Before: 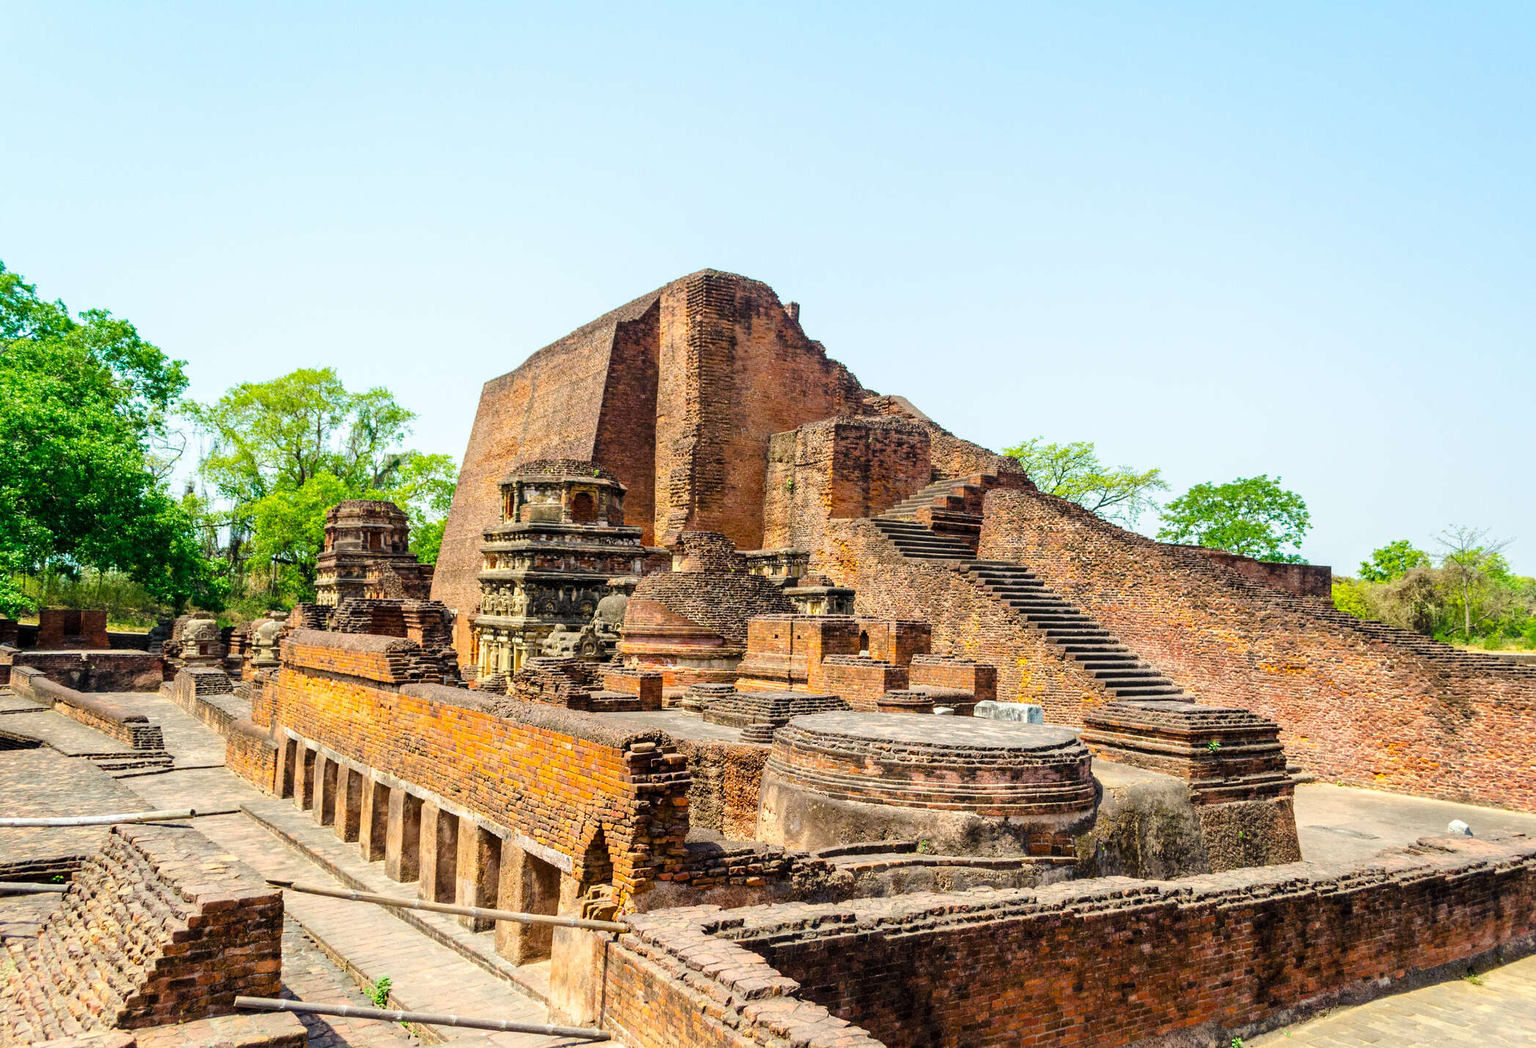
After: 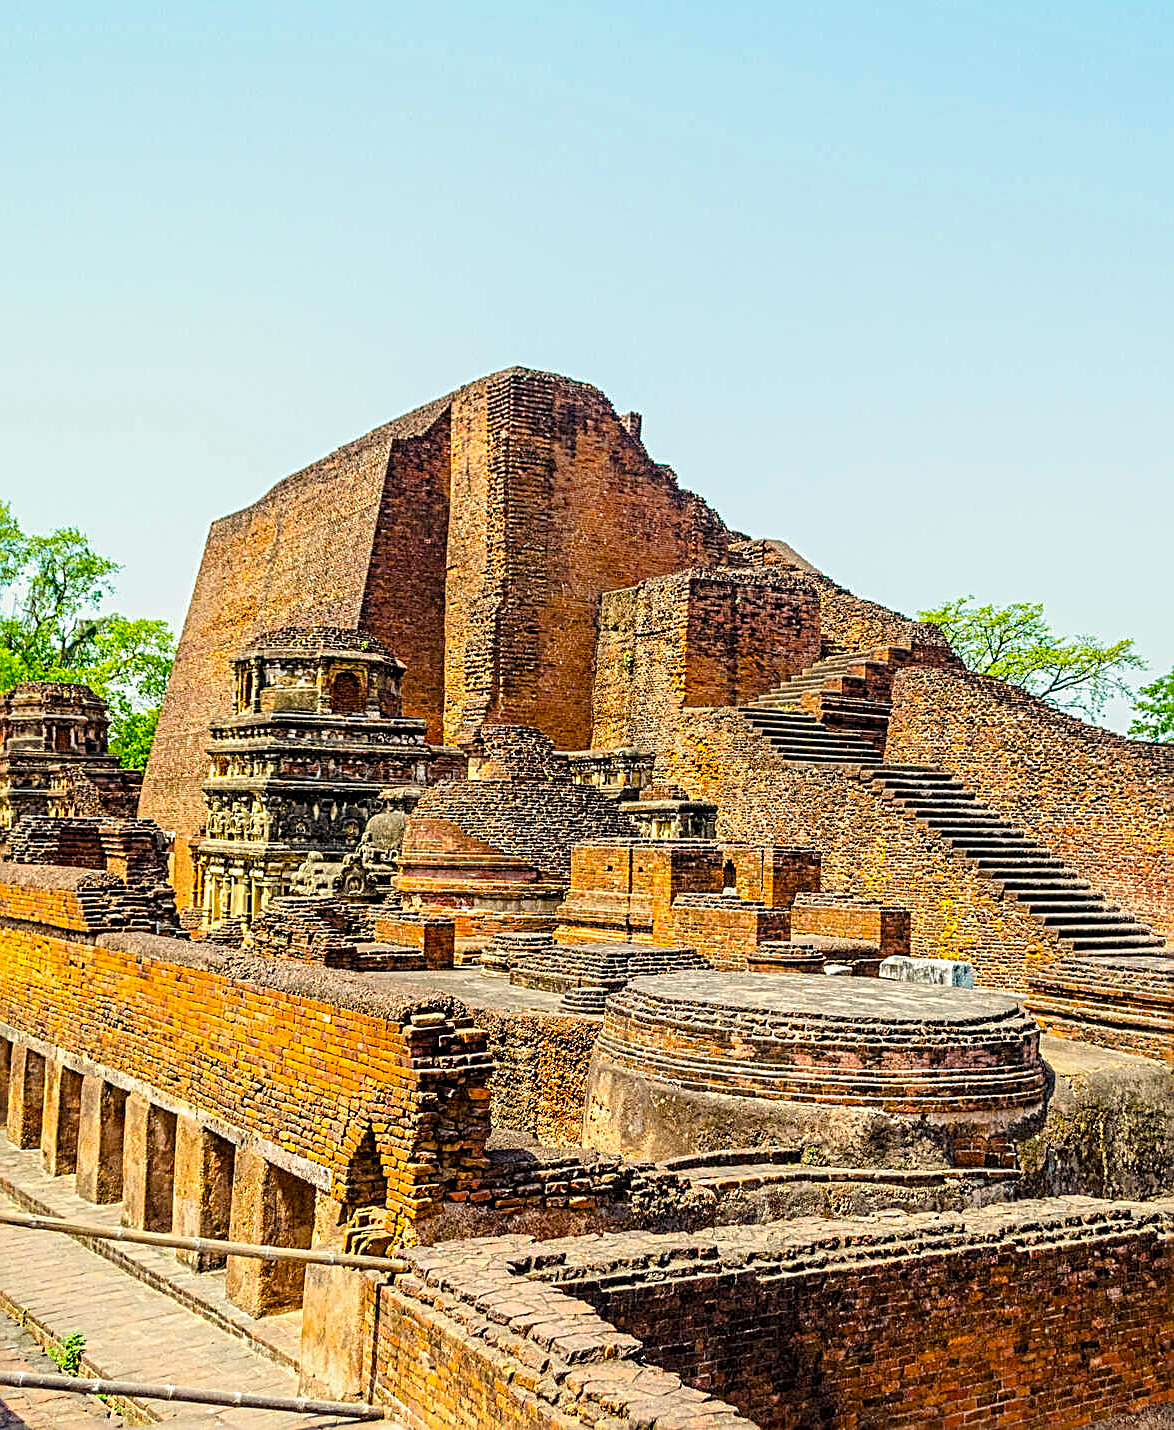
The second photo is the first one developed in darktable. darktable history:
crop: left 21.45%, right 22.491%
tone equalizer: on, module defaults
color balance rgb: highlights gain › luminance 6.354%, highlights gain › chroma 1.278%, highlights gain › hue 88.29°, perceptual saturation grading › global saturation 25.649%, contrast -9.643%
contrast equalizer: octaves 7, y [[0.5, 0.5, 0.5, 0.539, 0.64, 0.611], [0.5 ×6], [0.5 ×6], [0 ×6], [0 ×6]]
sharpen: radius 2.655, amount 0.658
